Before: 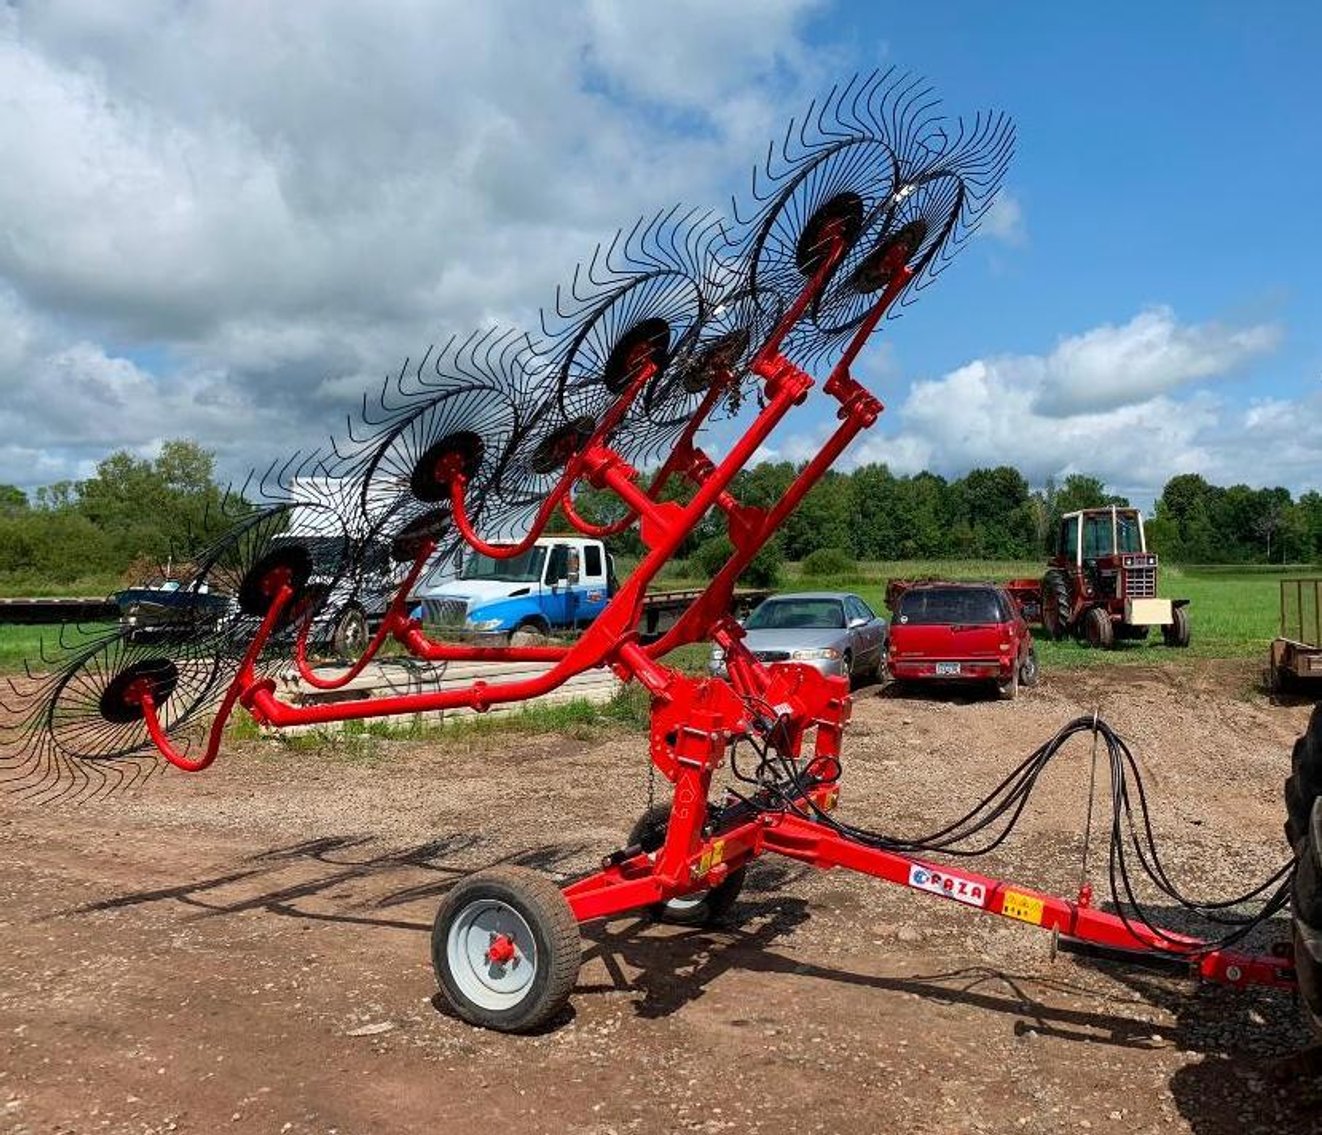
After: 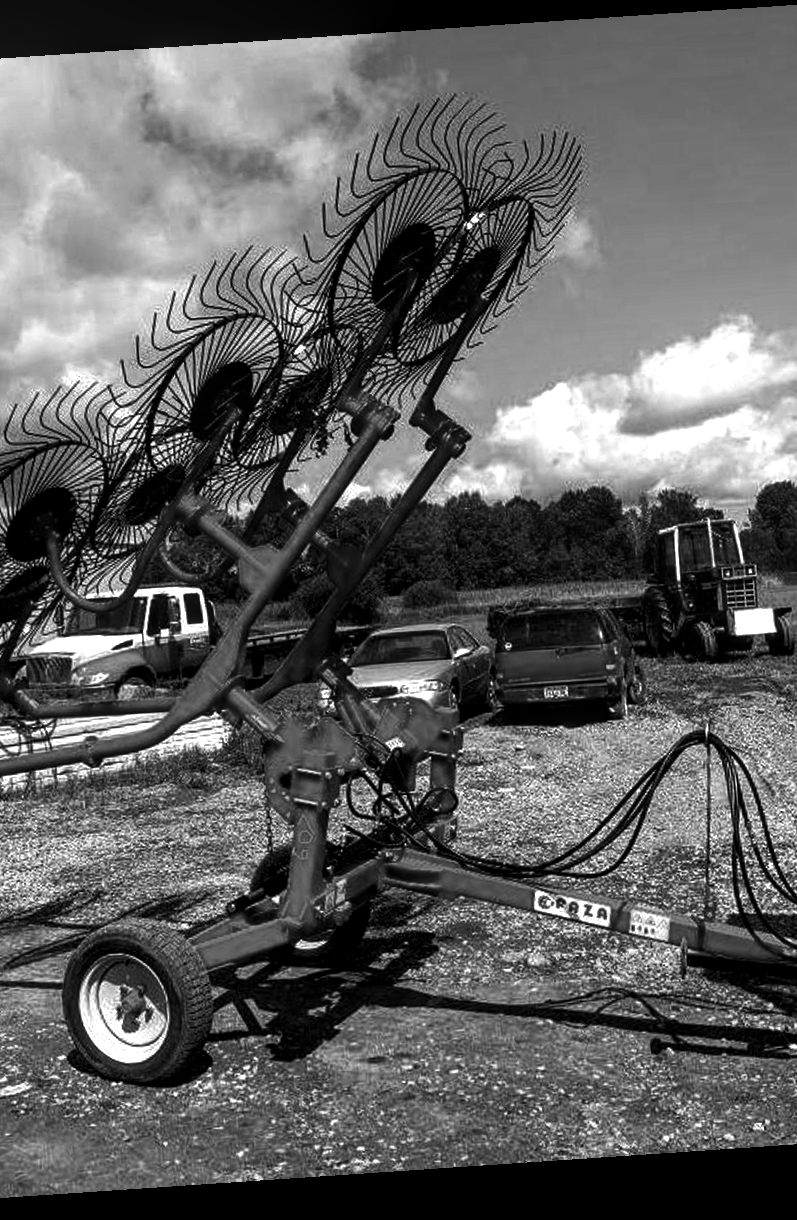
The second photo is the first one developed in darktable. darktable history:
crop: left 31.458%, top 0%, right 11.876%
rotate and perspective: rotation -4.2°, shear 0.006, automatic cropping off
exposure: exposure 0.74 EV, compensate highlight preservation false
local contrast: on, module defaults
contrast brightness saturation: contrast -0.03, brightness -0.59, saturation -1
